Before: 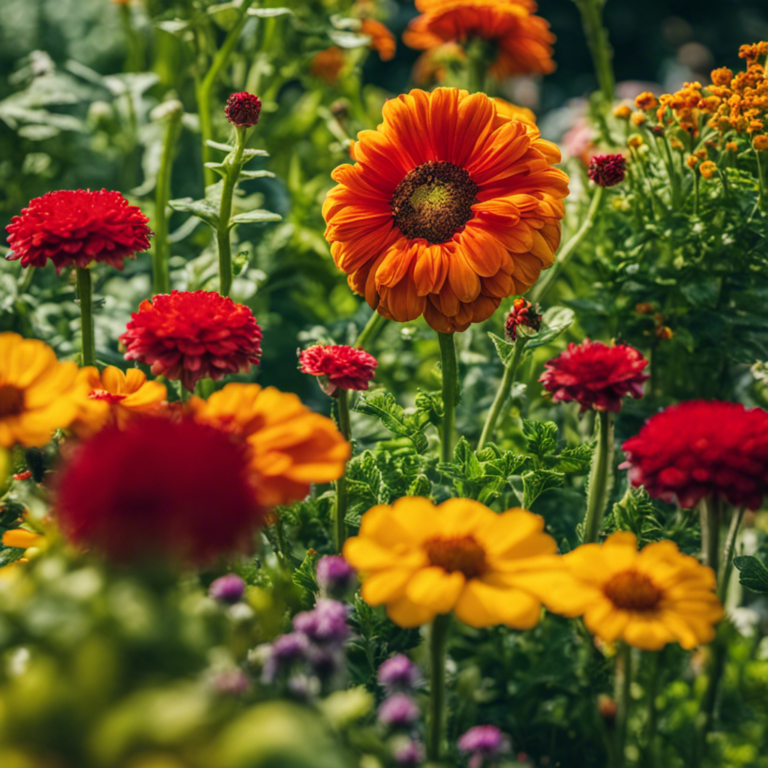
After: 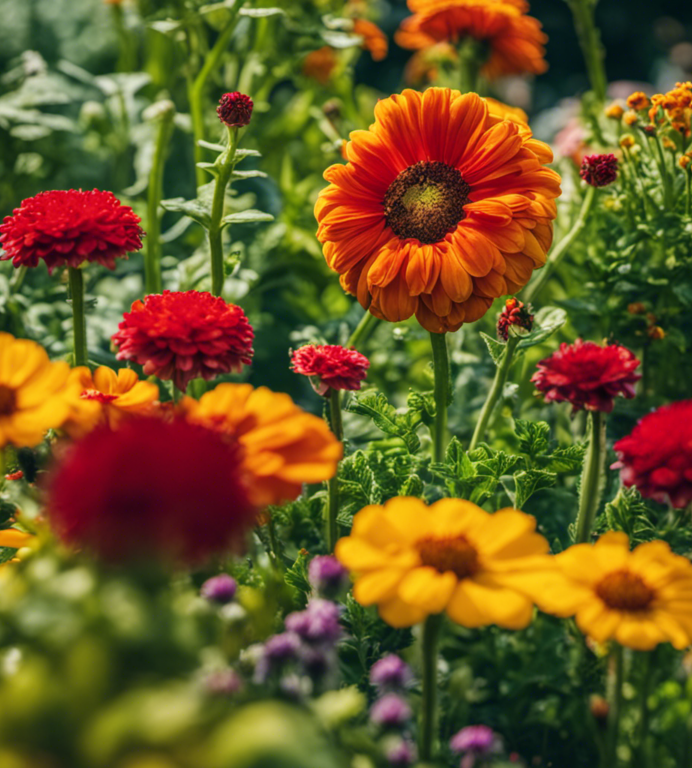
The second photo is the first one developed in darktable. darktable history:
crop and rotate: left 1.088%, right 8.807%
